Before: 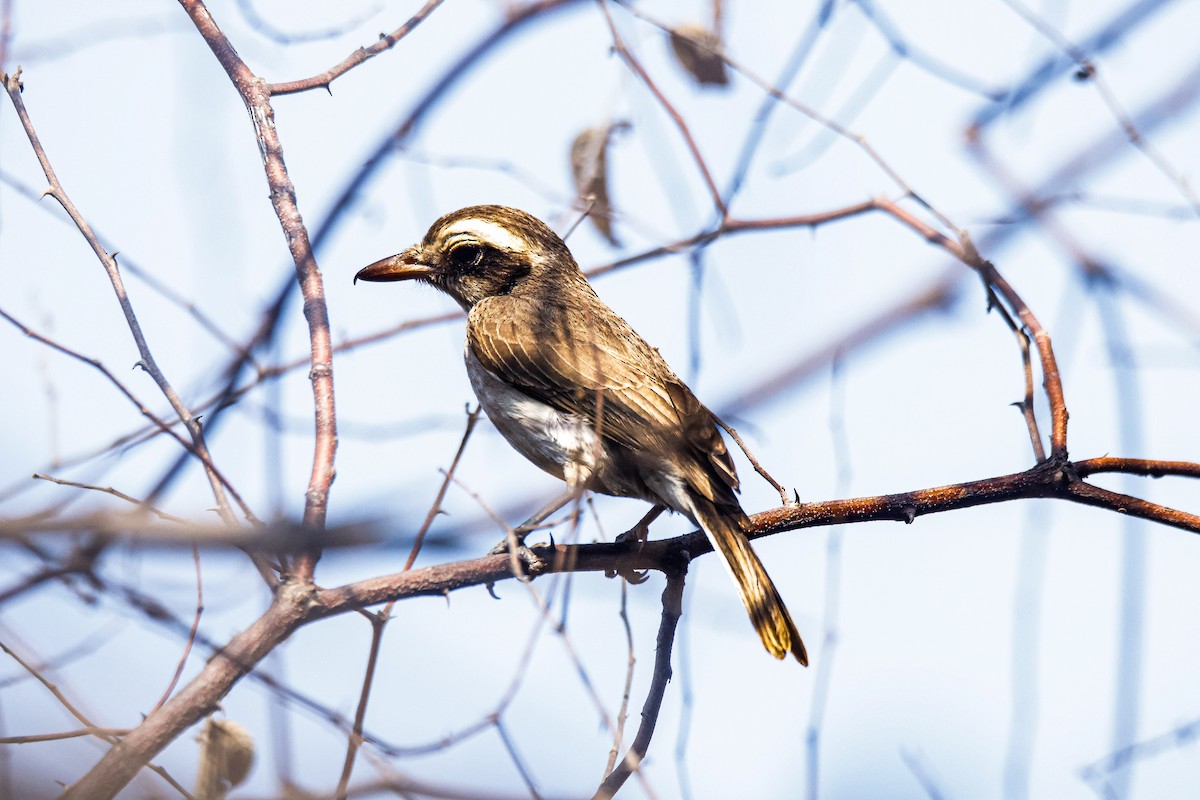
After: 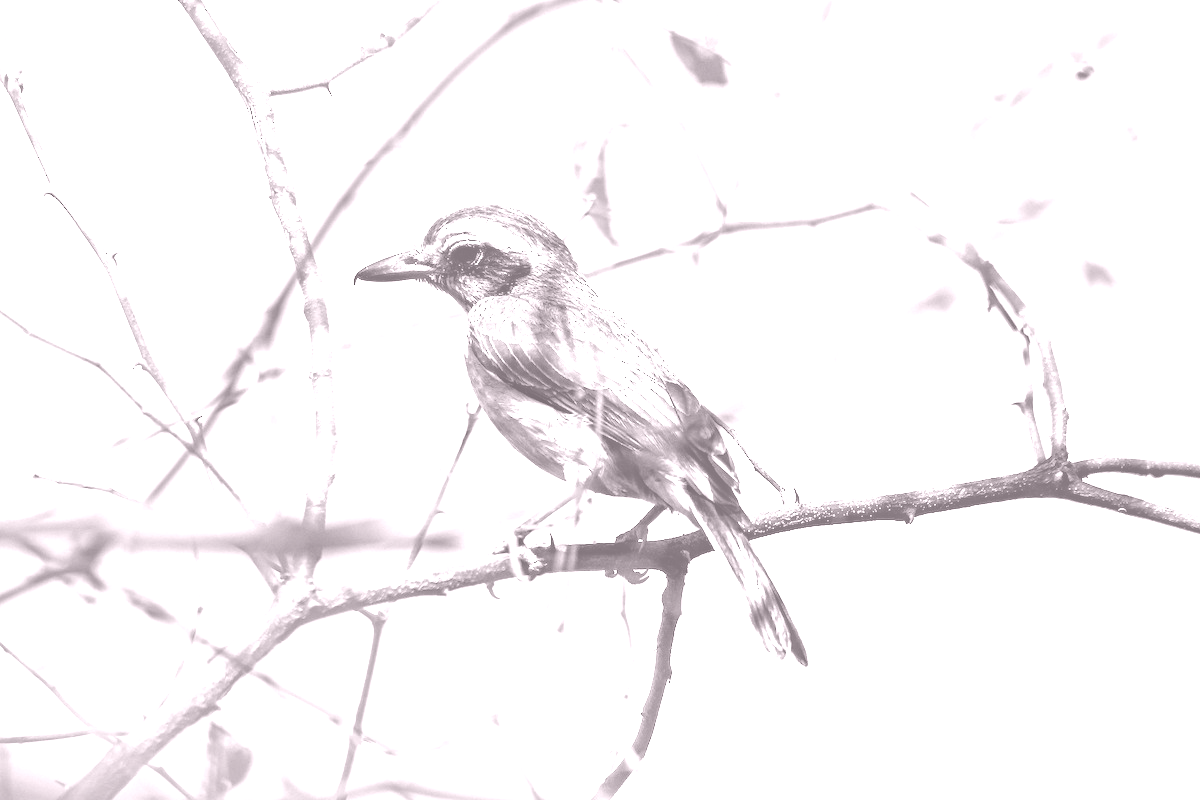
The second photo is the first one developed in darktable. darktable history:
haze removal: compatibility mode true, adaptive false
colorize: hue 25.2°, saturation 83%, source mix 82%, lightness 79%, version 1
